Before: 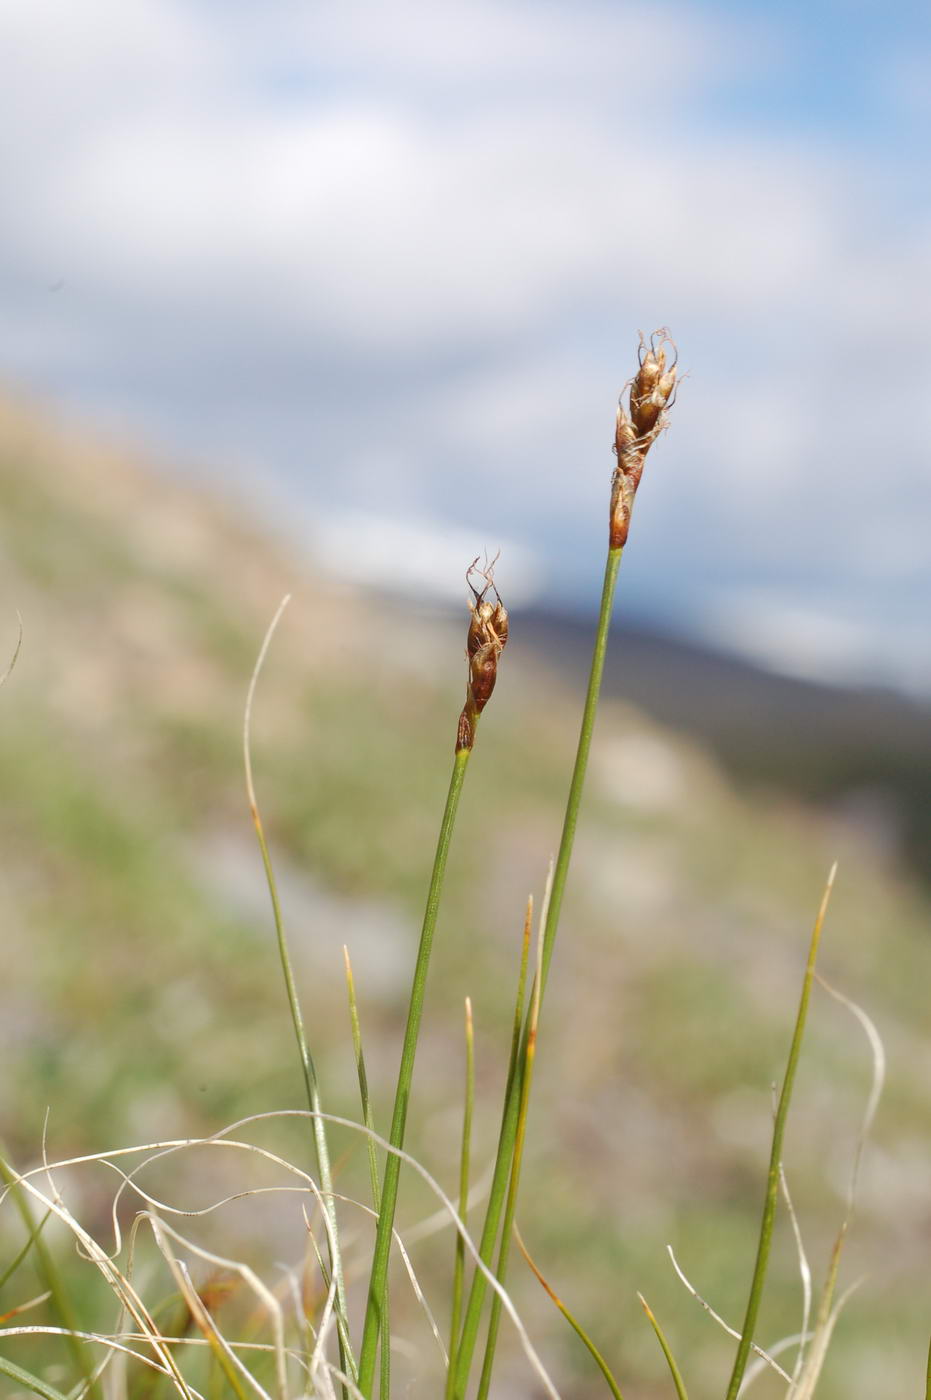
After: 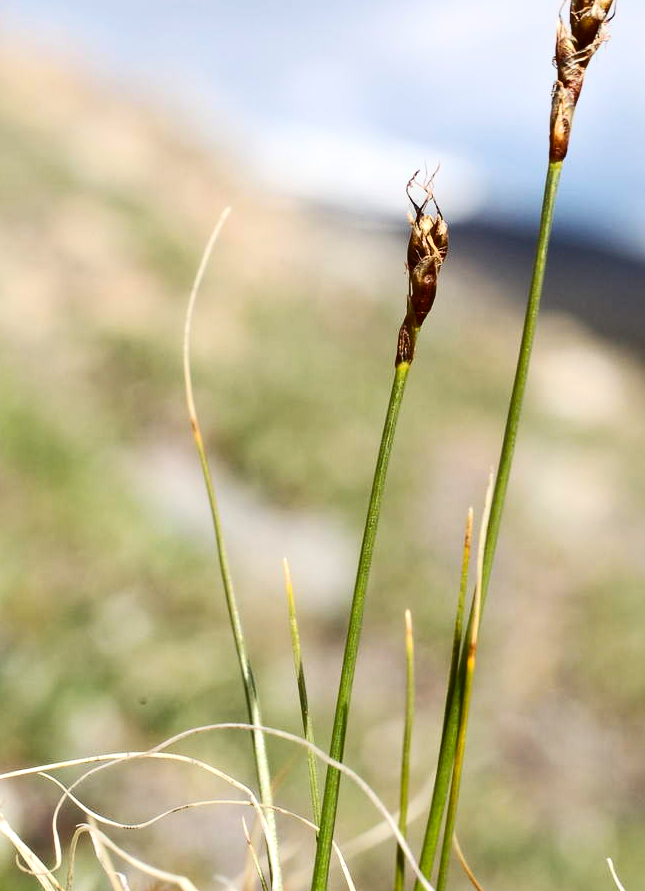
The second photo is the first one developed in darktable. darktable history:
crop: left 6.488%, top 27.668%, right 24.183%, bottom 8.656%
color balance rgb: shadows lift › luminance -10%, power › luminance -9%, linear chroma grading › global chroma 10%, global vibrance 10%, contrast 15%, saturation formula JzAzBz (2021)
tone equalizer: on, module defaults
contrast brightness saturation: contrast 0.28
